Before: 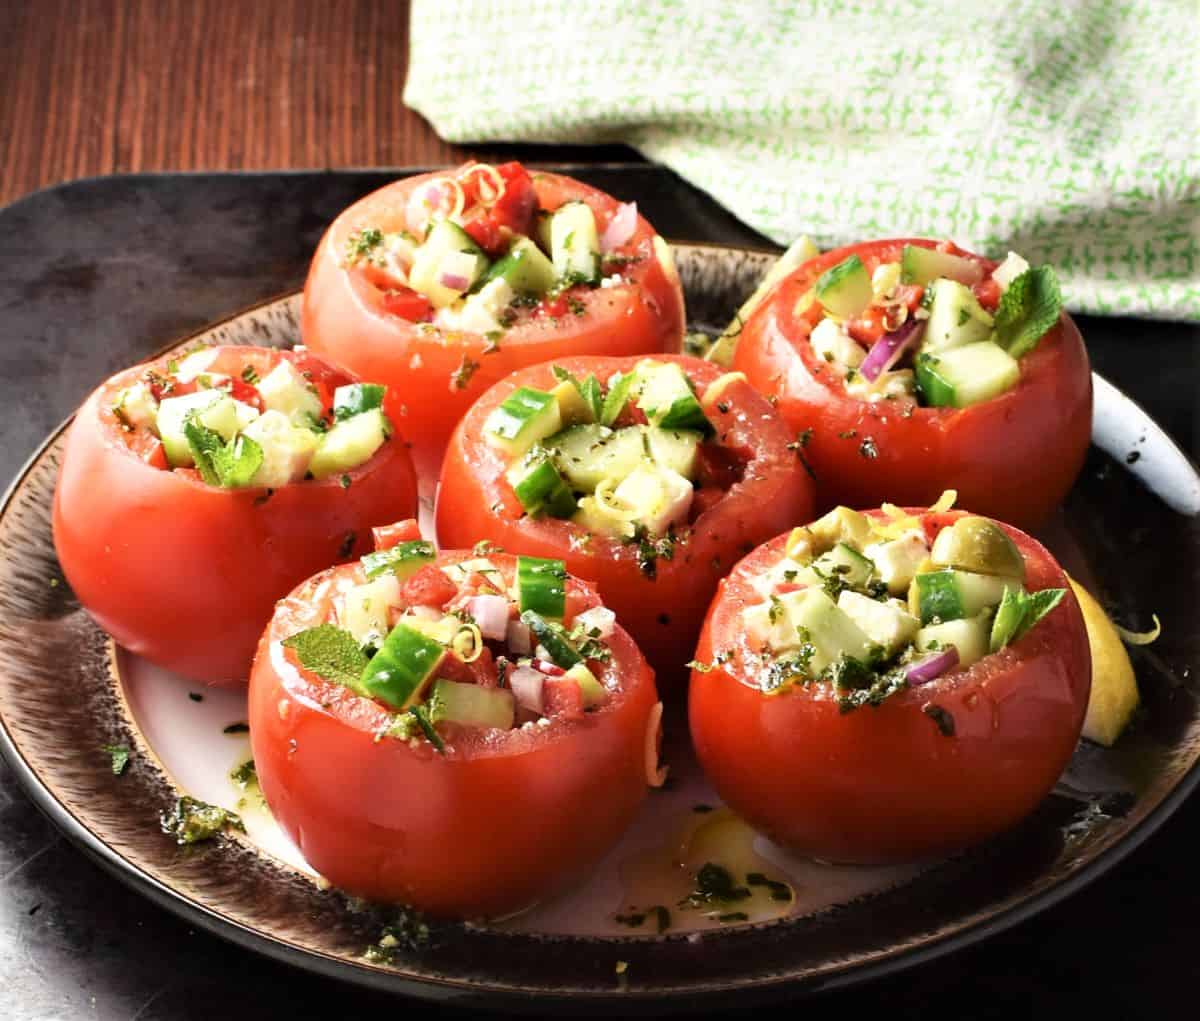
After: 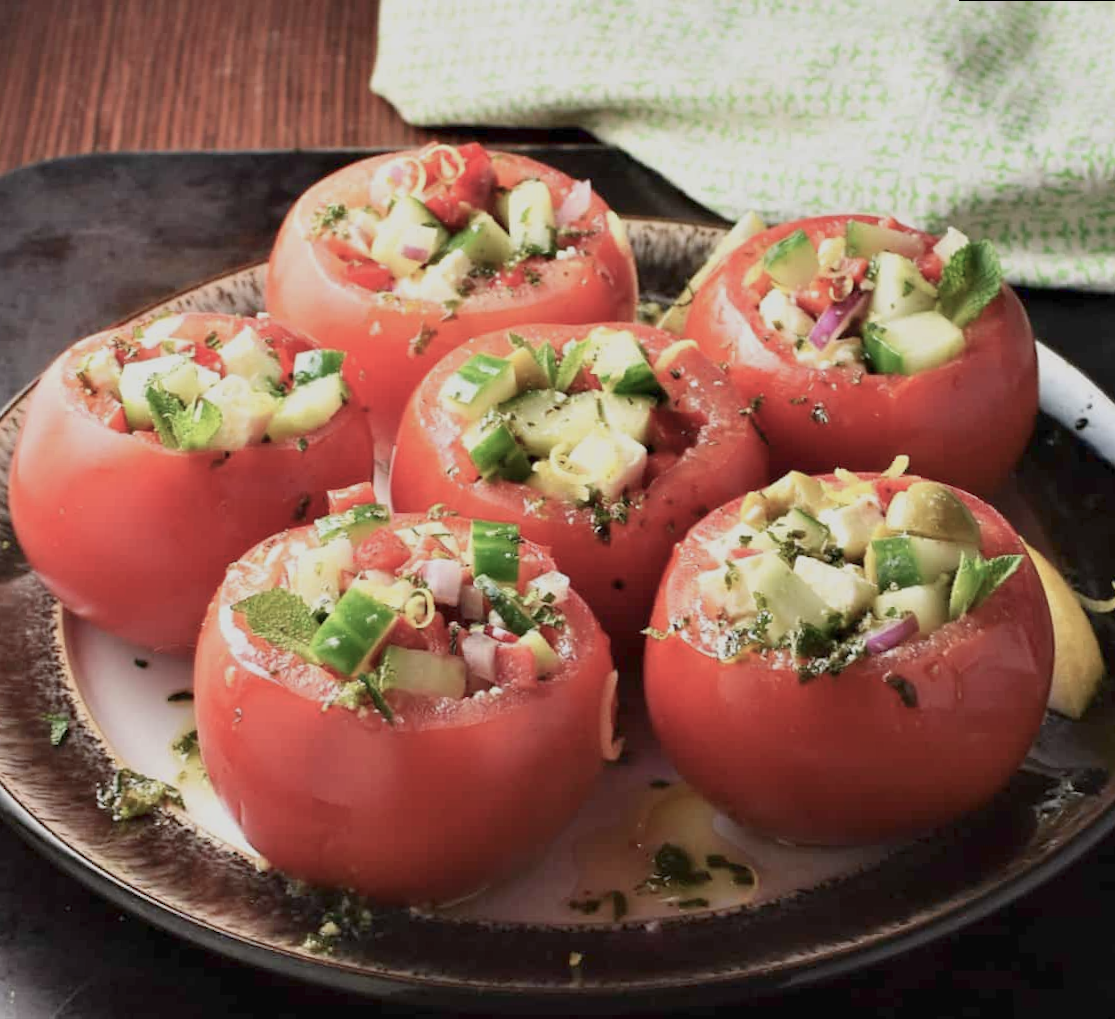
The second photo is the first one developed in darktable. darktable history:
color balance rgb: perceptual saturation grading › global saturation -27.94%, hue shift -2.27°, contrast -21.26%
rotate and perspective: rotation 0.215°, lens shift (vertical) -0.139, crop left 0.069, crop right 0.939, crop top 0.002, crop bottom 0.996
contrast brightness saturation: contrast 0.08, saturation 0.02
